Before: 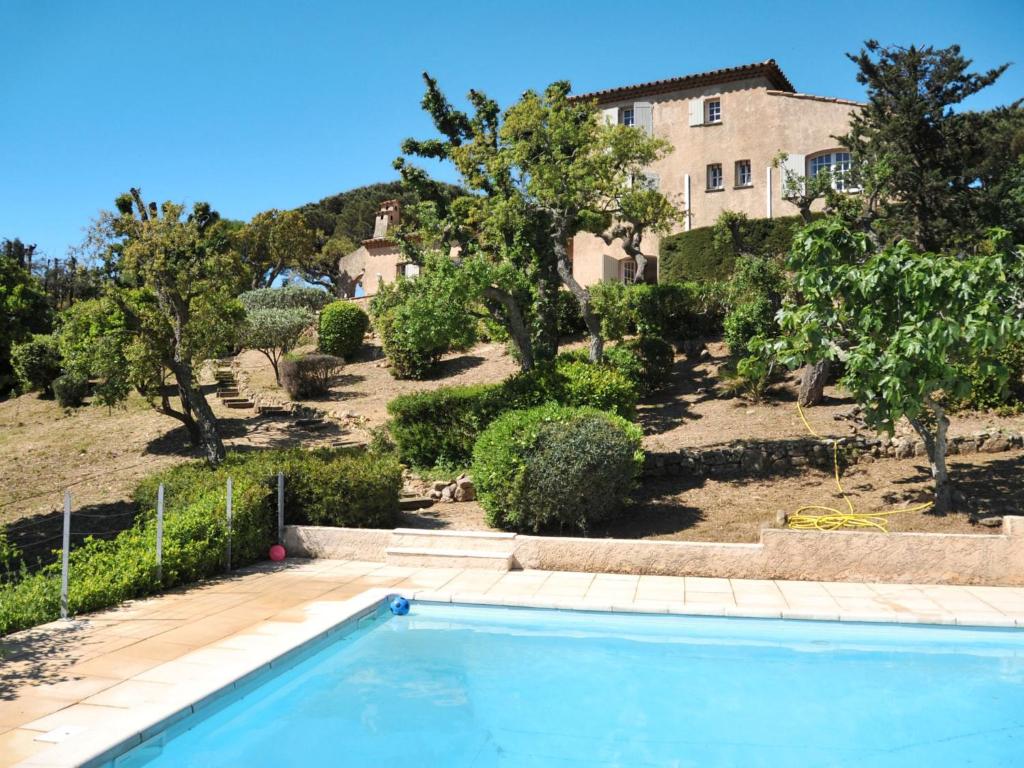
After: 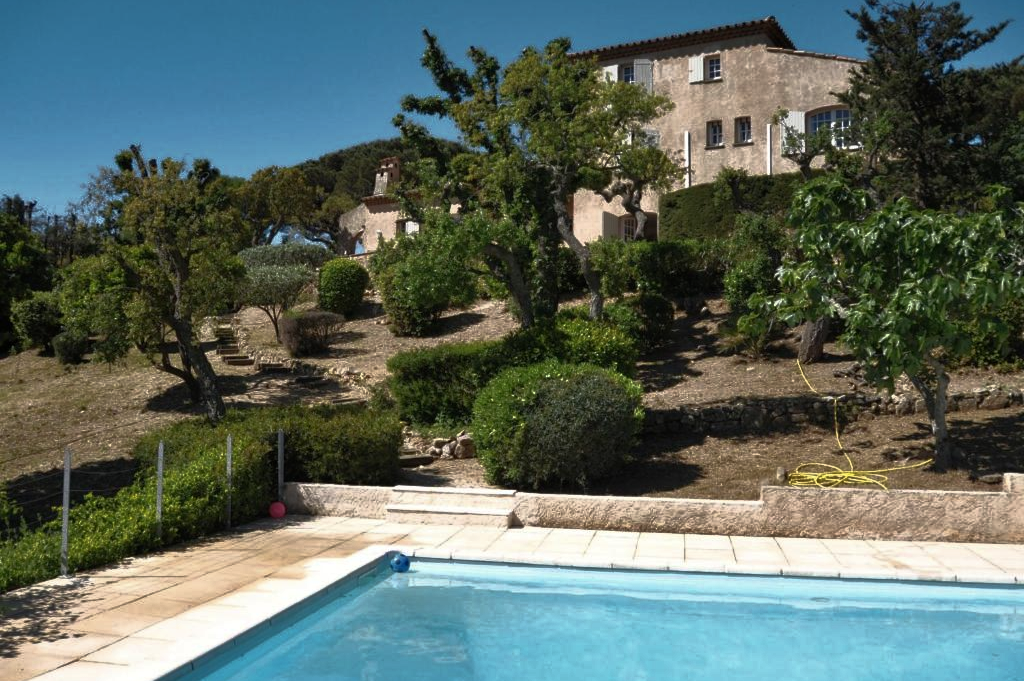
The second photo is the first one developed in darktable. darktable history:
base curve: curves: ch0 [(0, 0) (0.564, 0.291) (0.802, 0.731) (1, 1)]
crop and rotate: top 5.609%, bottom 5.609%
